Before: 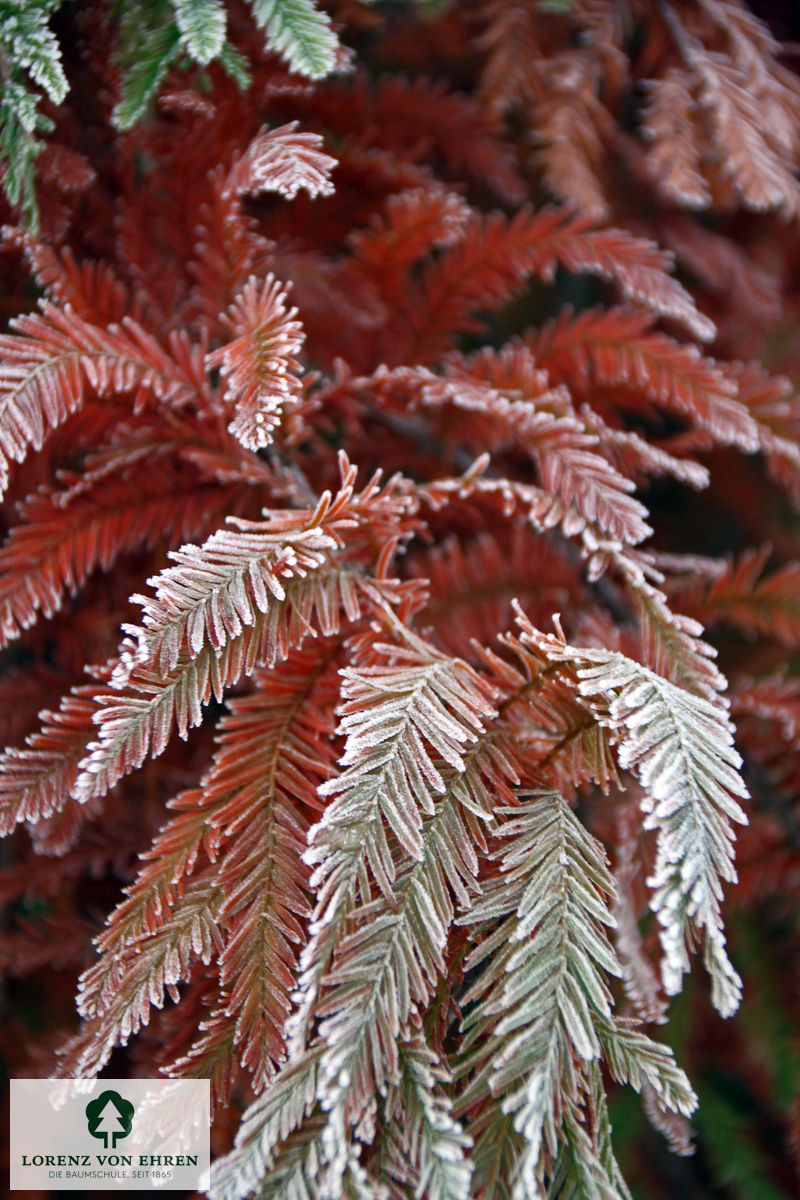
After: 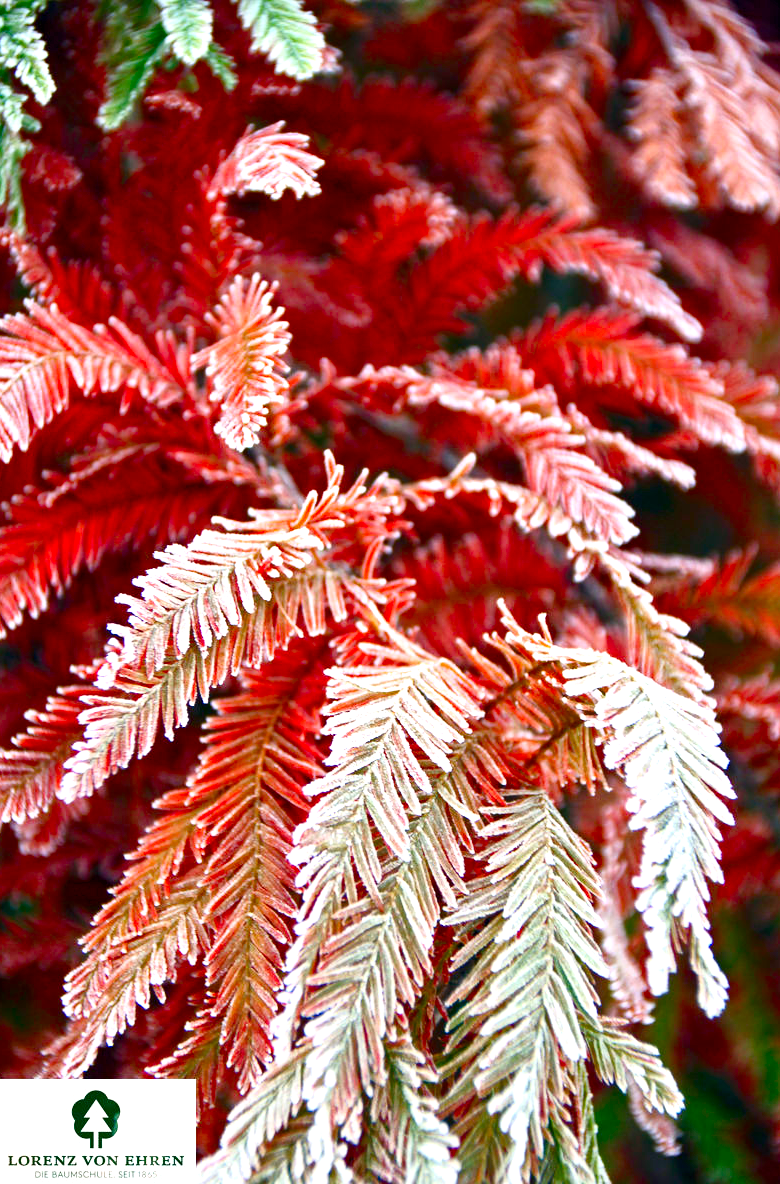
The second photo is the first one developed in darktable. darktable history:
exposure: exposure 1.089 EV, compensate highlight preservation false
crop and rotate: left 1.774%, right 0.633%, bottom 1.28%
color balance rgb: perceptual saturation grading › global saturation 20%, perceptual saturation grading › highlights -25%, perceptual saturation grading › shadows 25%
contrast brightness saturation: contrast 0.16, saturation 0.32
